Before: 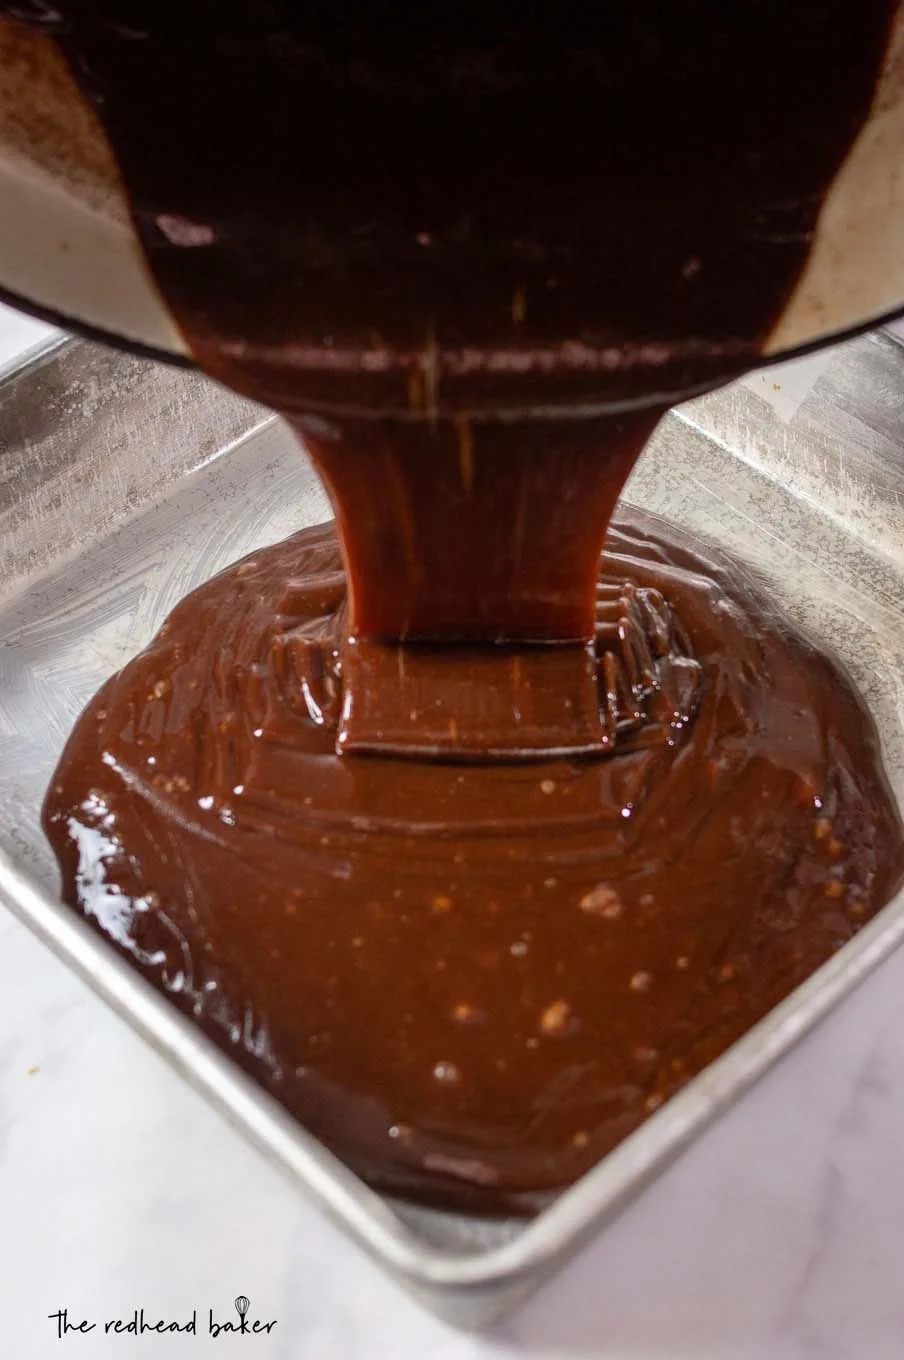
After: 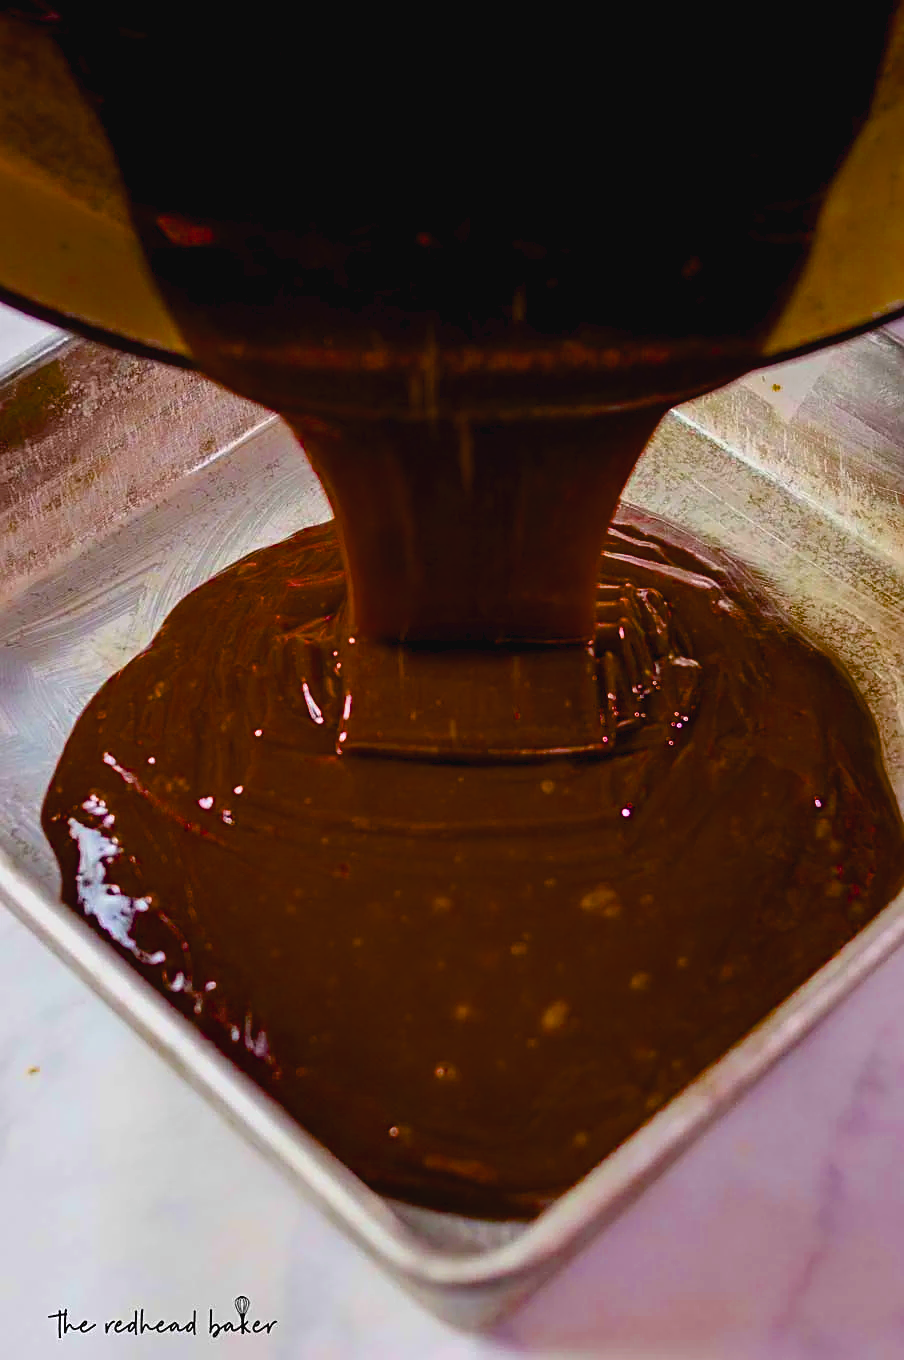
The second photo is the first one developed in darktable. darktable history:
sharpen: on, module defaults
color balance rgb: global offset › luminance -0.408%, linear chroma grading › global chroma 14.996%, perceptual saturation grading › global saturation 64.854%, perceptual saturation grading › highlights 59.834%, perceptual saturation grading › mid-tones 49.866%, perceptual saturation grading › shadows 49.326%, global vibrance 16.275%, saturation formula JzAzBz (2021)
exposure: exposure -0.144 EV, compensate highlight preservation false
contrast brightness saturation: contrast -0.076, brightness -0.041, saturation -0.111
